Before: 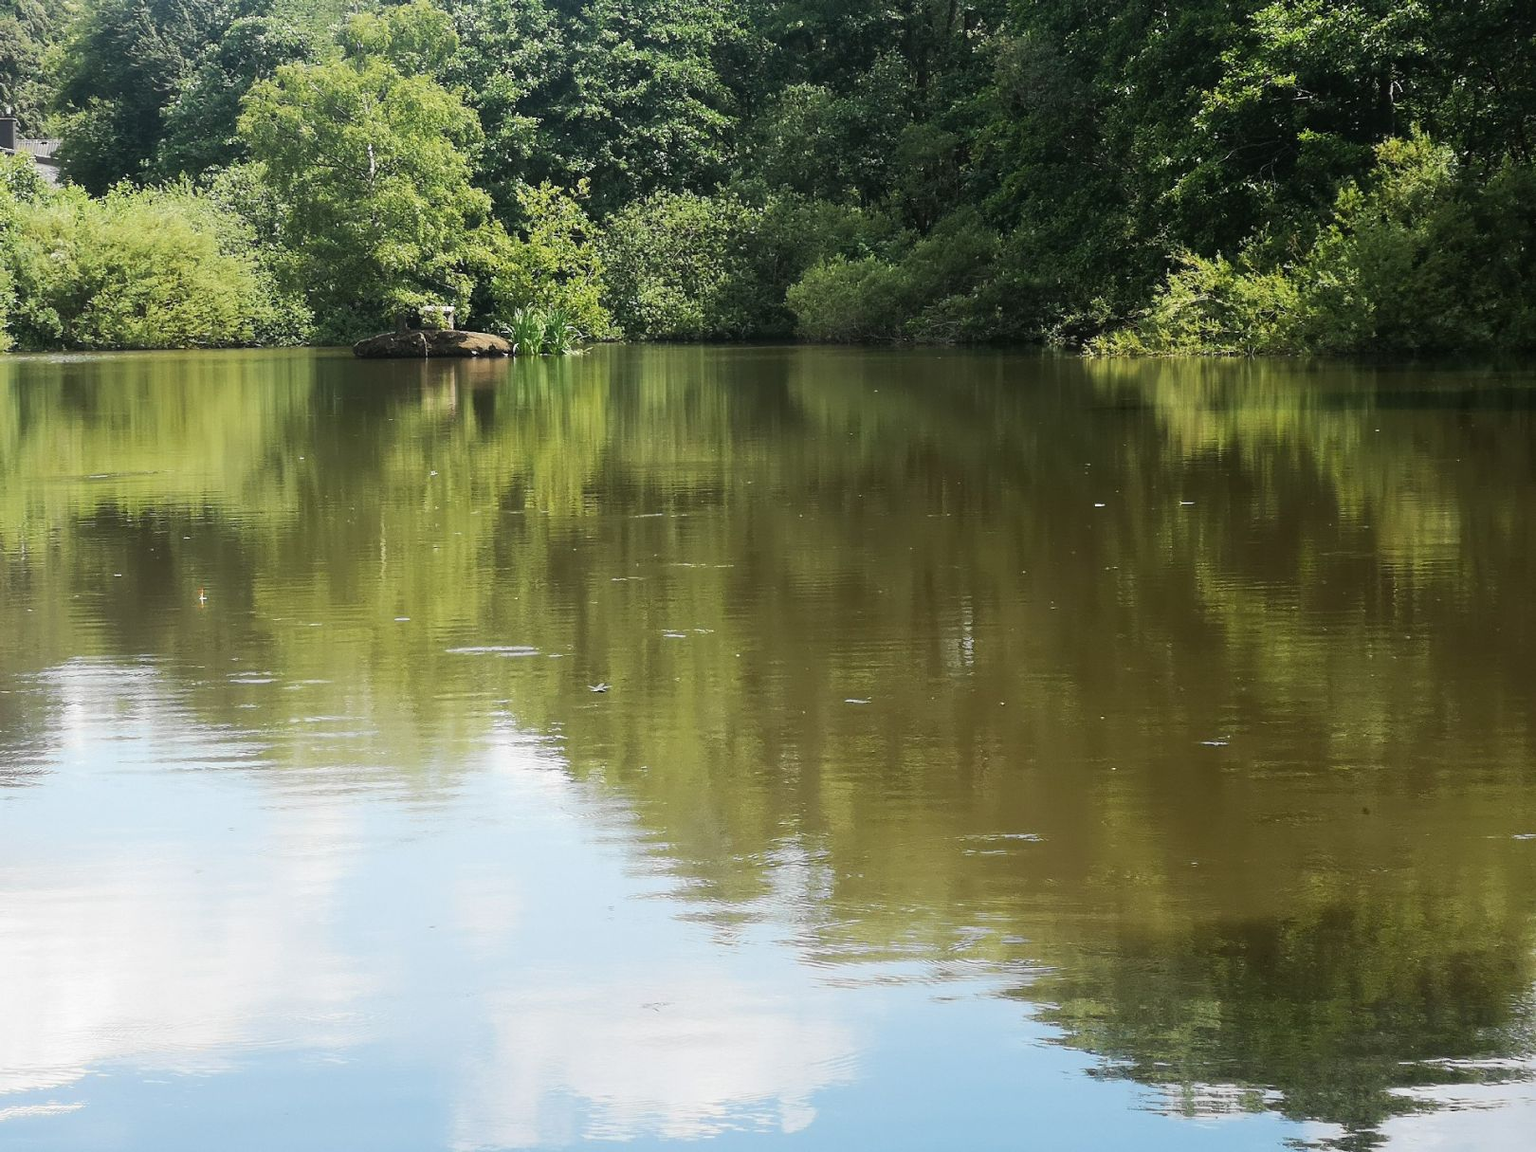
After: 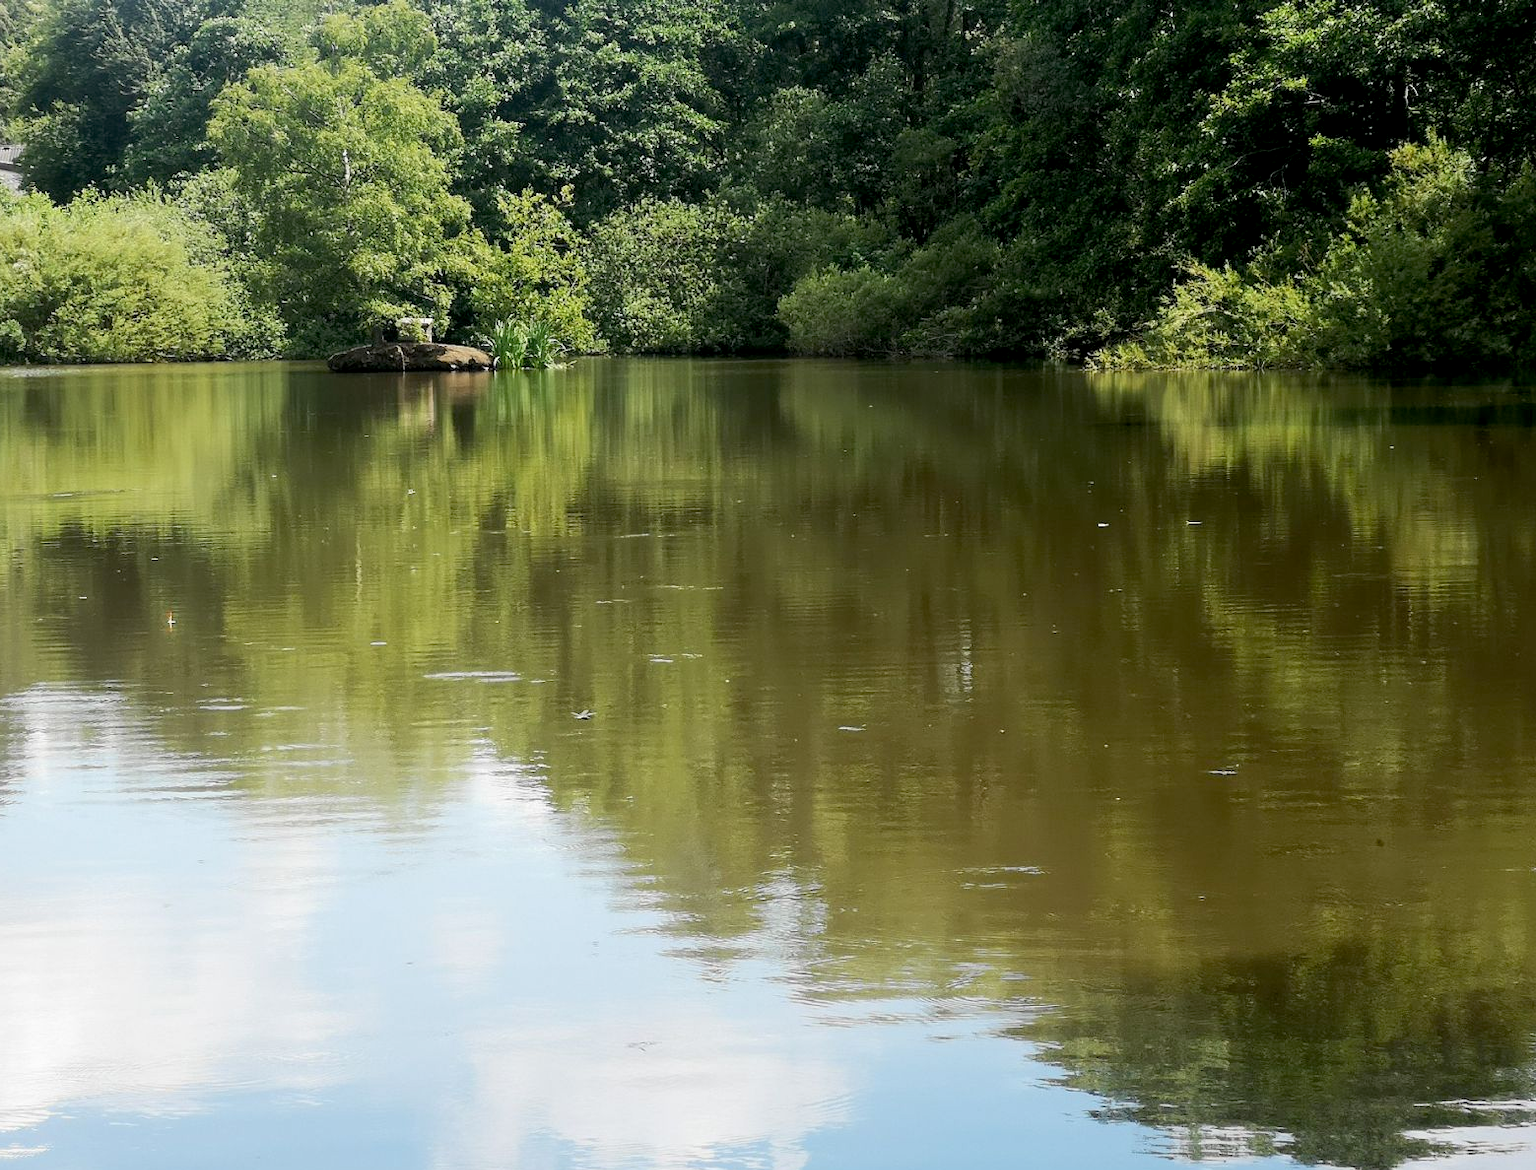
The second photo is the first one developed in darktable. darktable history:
crop and rotate: left 2.509%, right 1.234%, bottom 2.21%
exposure: black level correction 0.009, exposure 0.015 EV, compensate highlight preservation false
